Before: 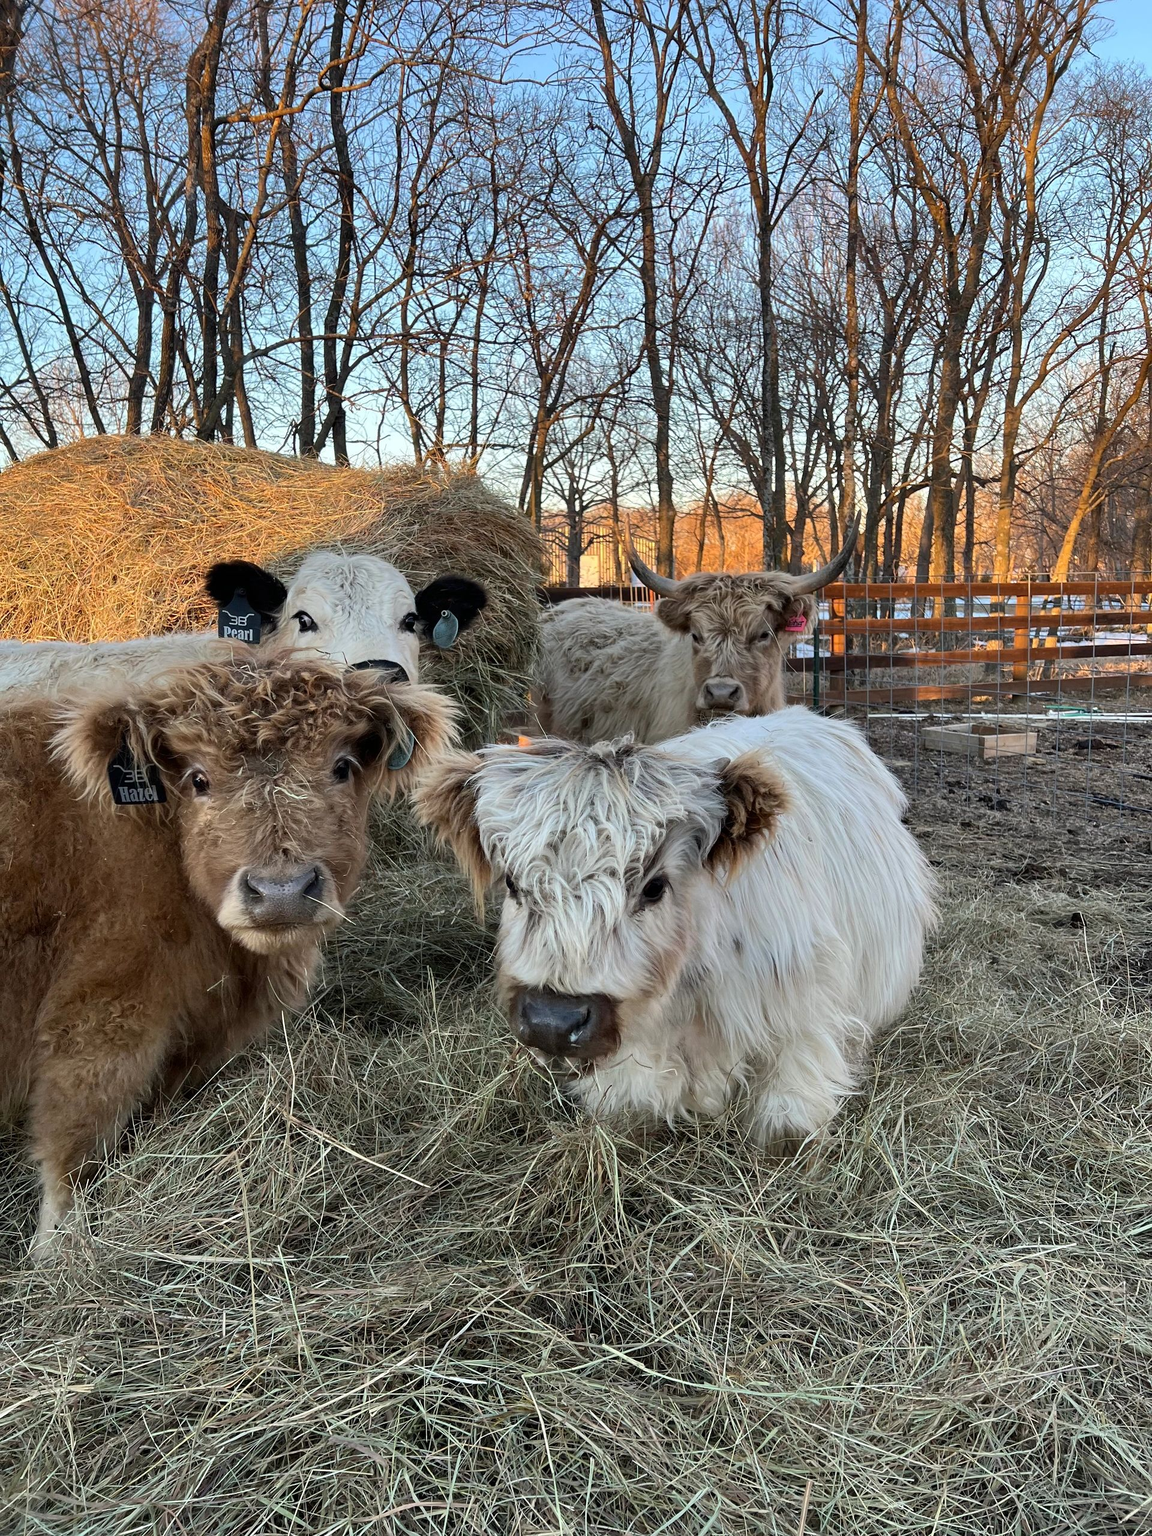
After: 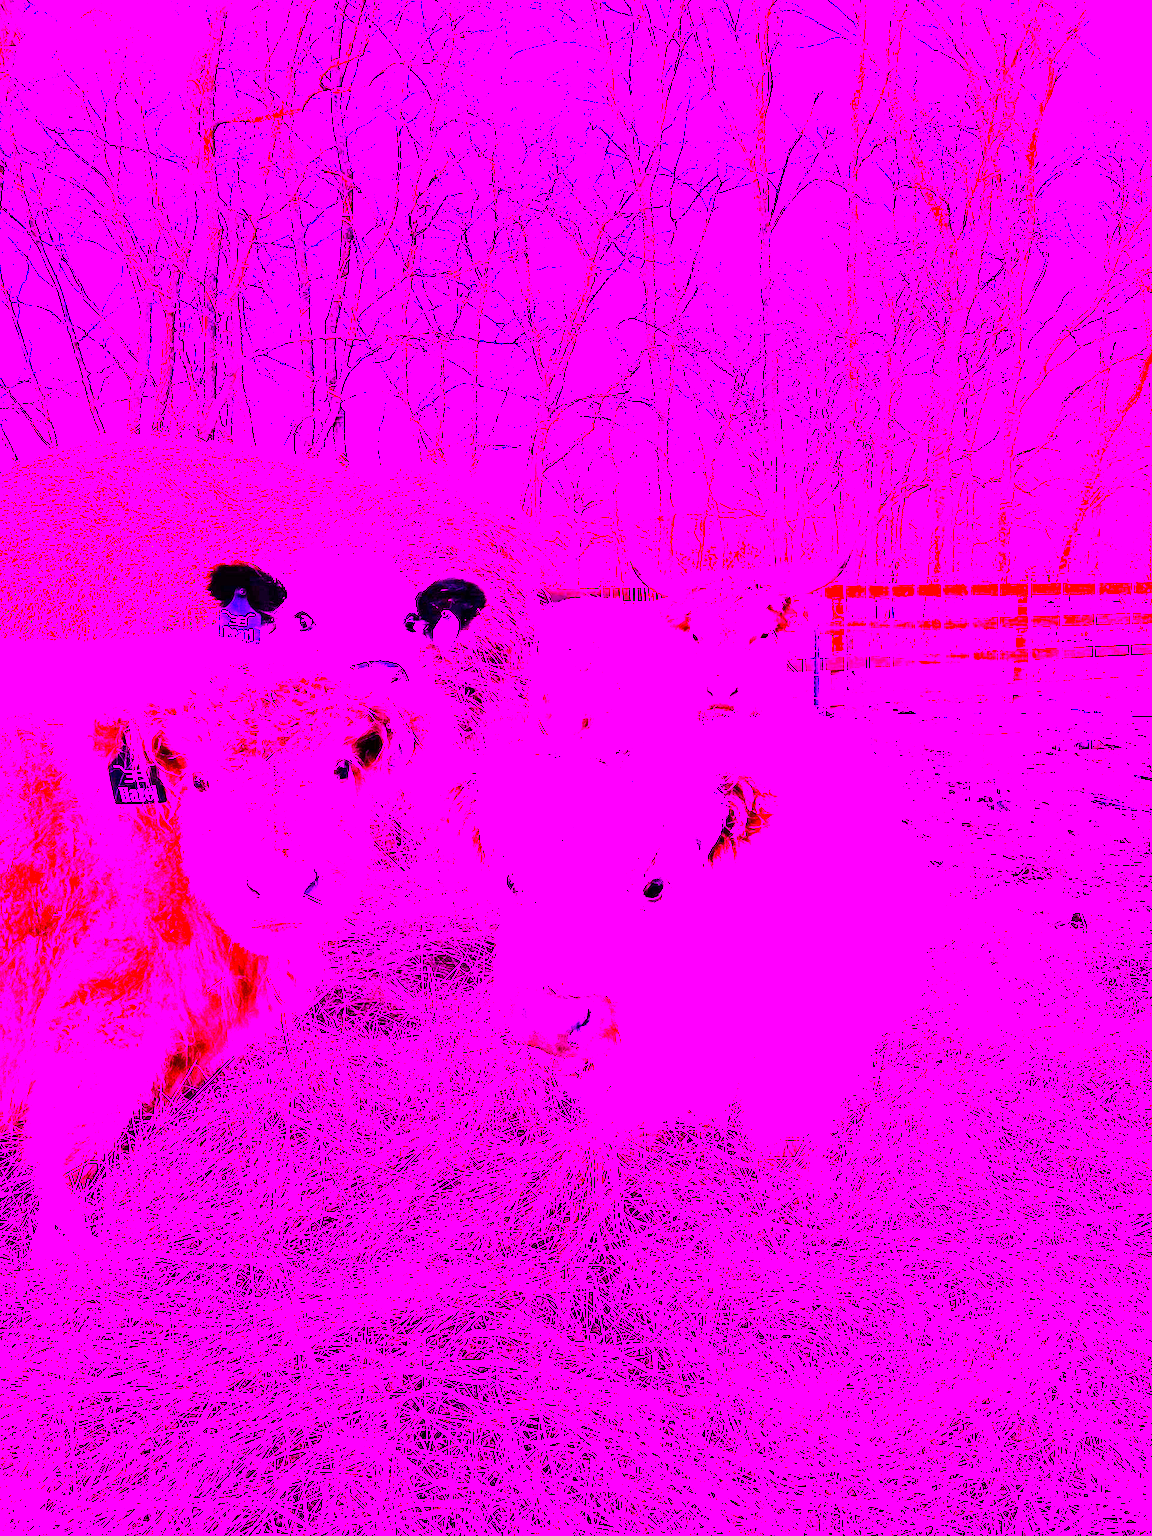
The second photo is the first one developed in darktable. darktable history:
white balance: red 8, blue 8
color balance rgb: linear chroma grading › global chroma 15%, perceptual saturation grading › global saturation 30%
